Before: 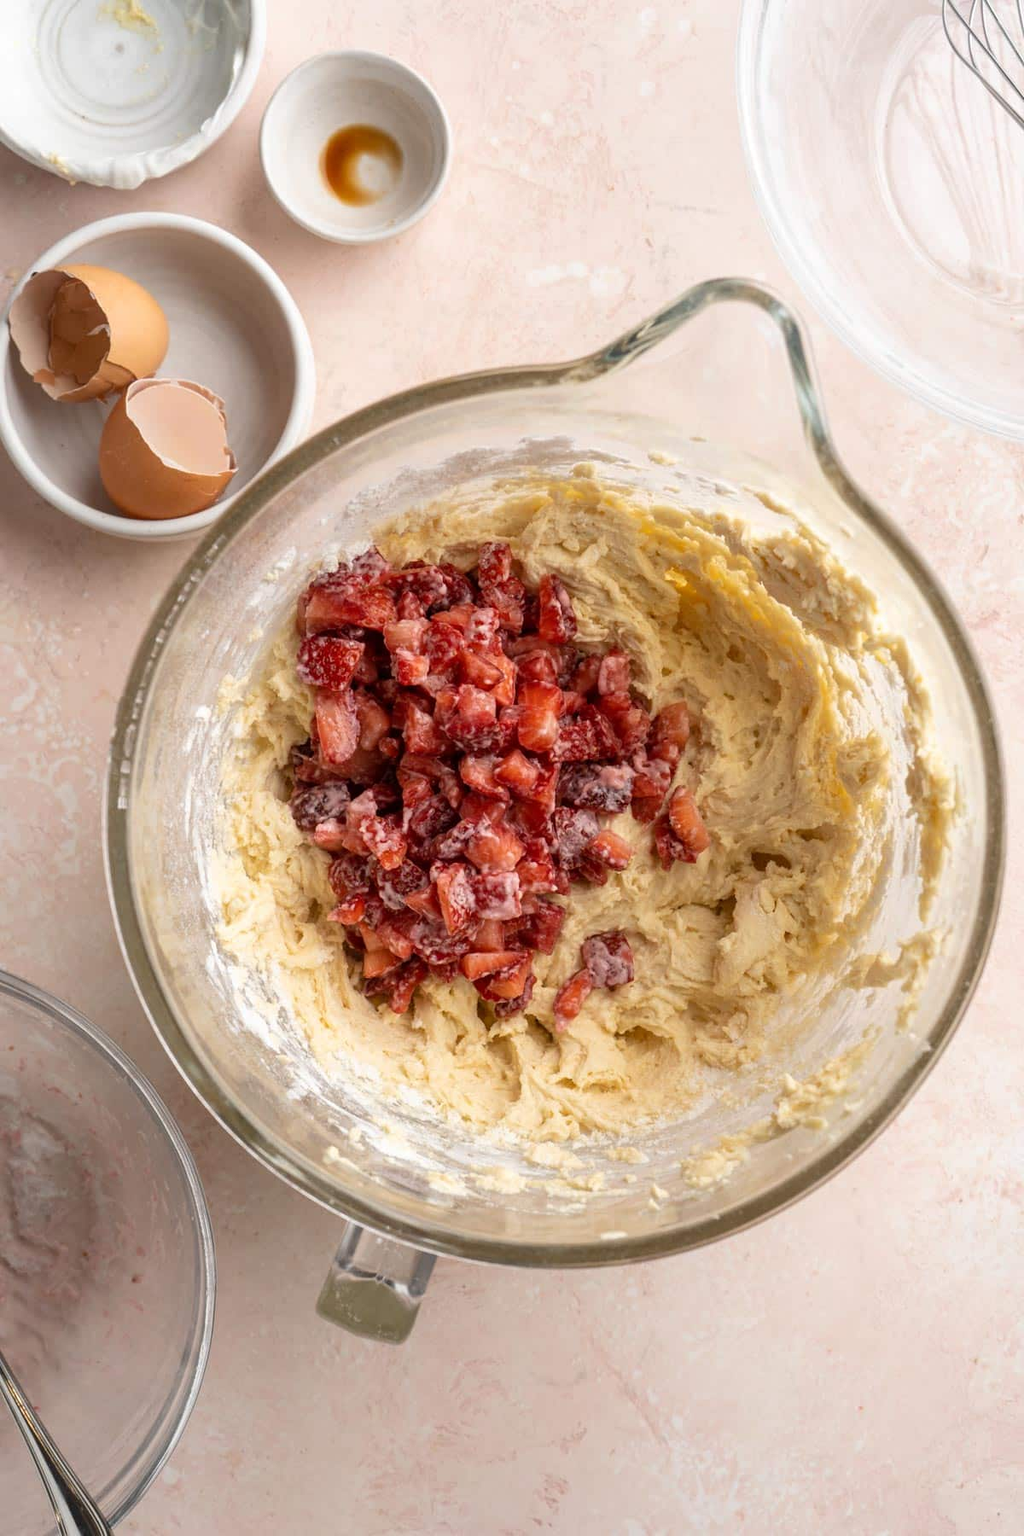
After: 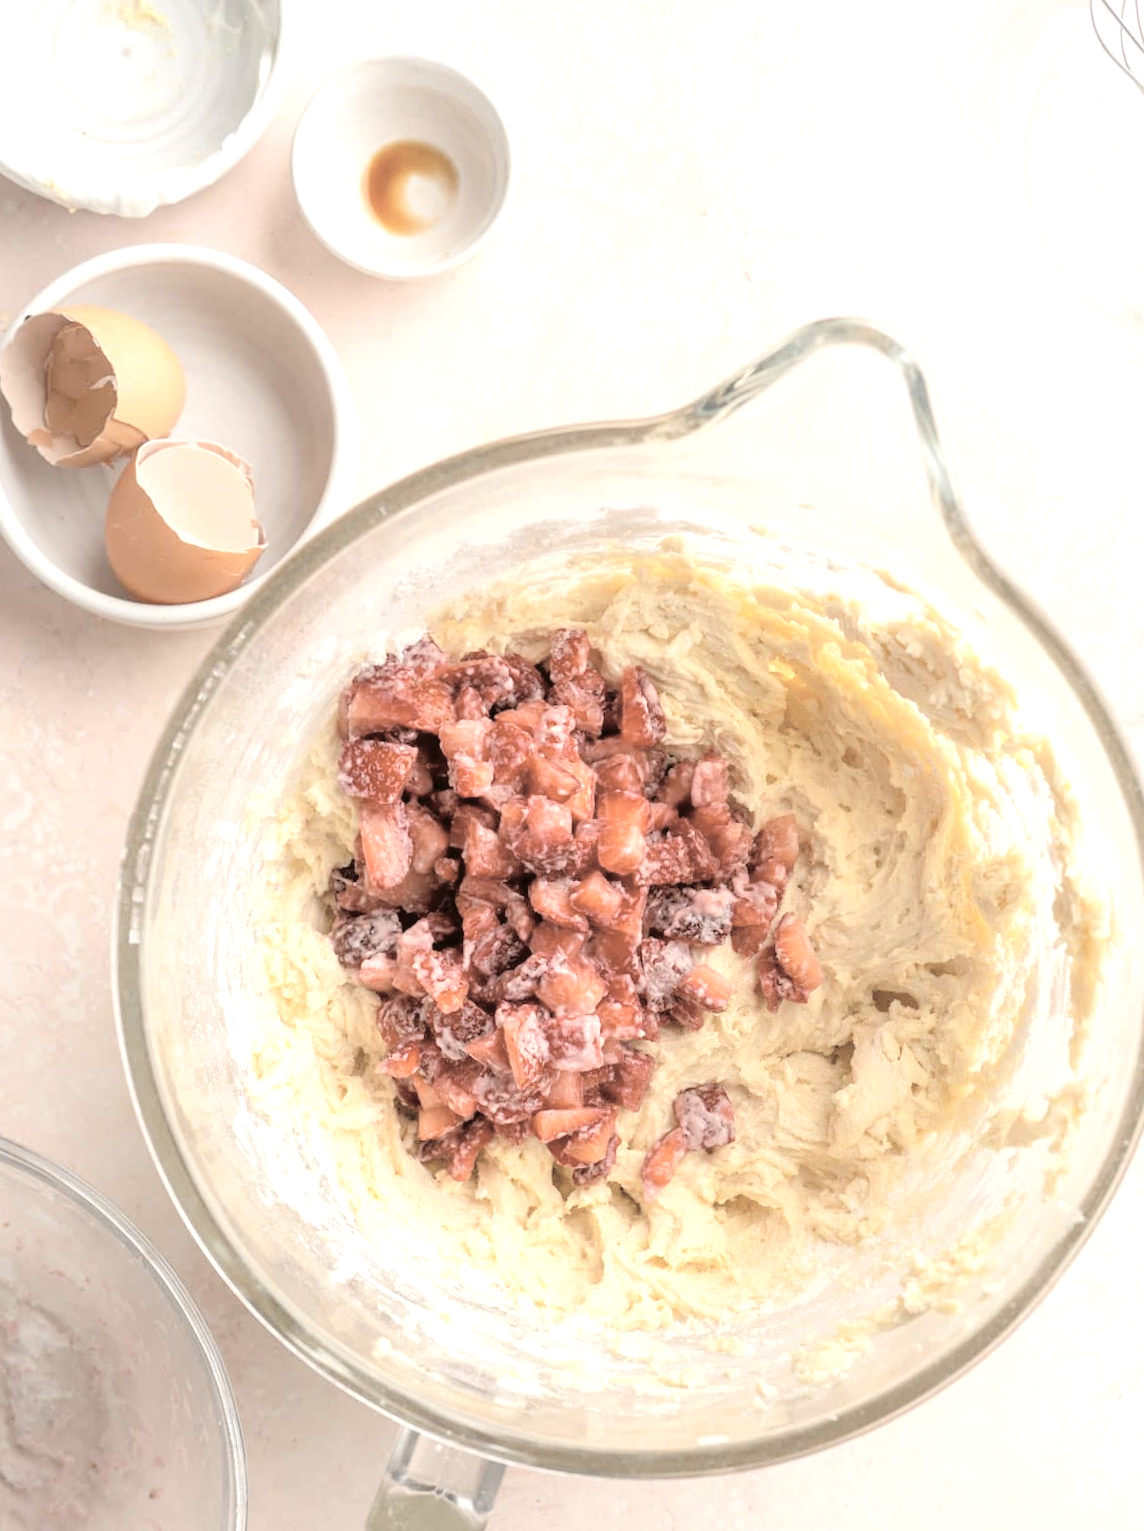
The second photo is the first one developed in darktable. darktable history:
contrast brightness saturation: brightness 0.182, saturation -0.503
exposure: exposure 0.603 EV, compensate highlight preservation false
crop and rotate: angle 0.337°, left 0.374%, right 3.371%, bottom 14.194%
tone curve: curves: ch0 [(0, 0) (0.058, 0.039) (0.168, 0.123) (0.282, 0.327) (0.45, 0.534) (0.676, 0.751) (0.89, 0.919) (1, 1)]; ch1 [(0, 0) (0.094, 0.081) (0.285, 0.299) (0.385, 0.403) (0.447, 0.455) (0.495, 0.496) (0.544, 0.552) (0.589, 0.612) (0.722, 0.728) (1, 1)]; ch2 [(0, 0) (0.257, 0.217) (0.43, 0.421) (0.498, 0.507) (0.531, 0.544) (0.56, 0.579) (0.625, 0.66) (1, 1)], color space Lab, independent channels, preserve colors none
